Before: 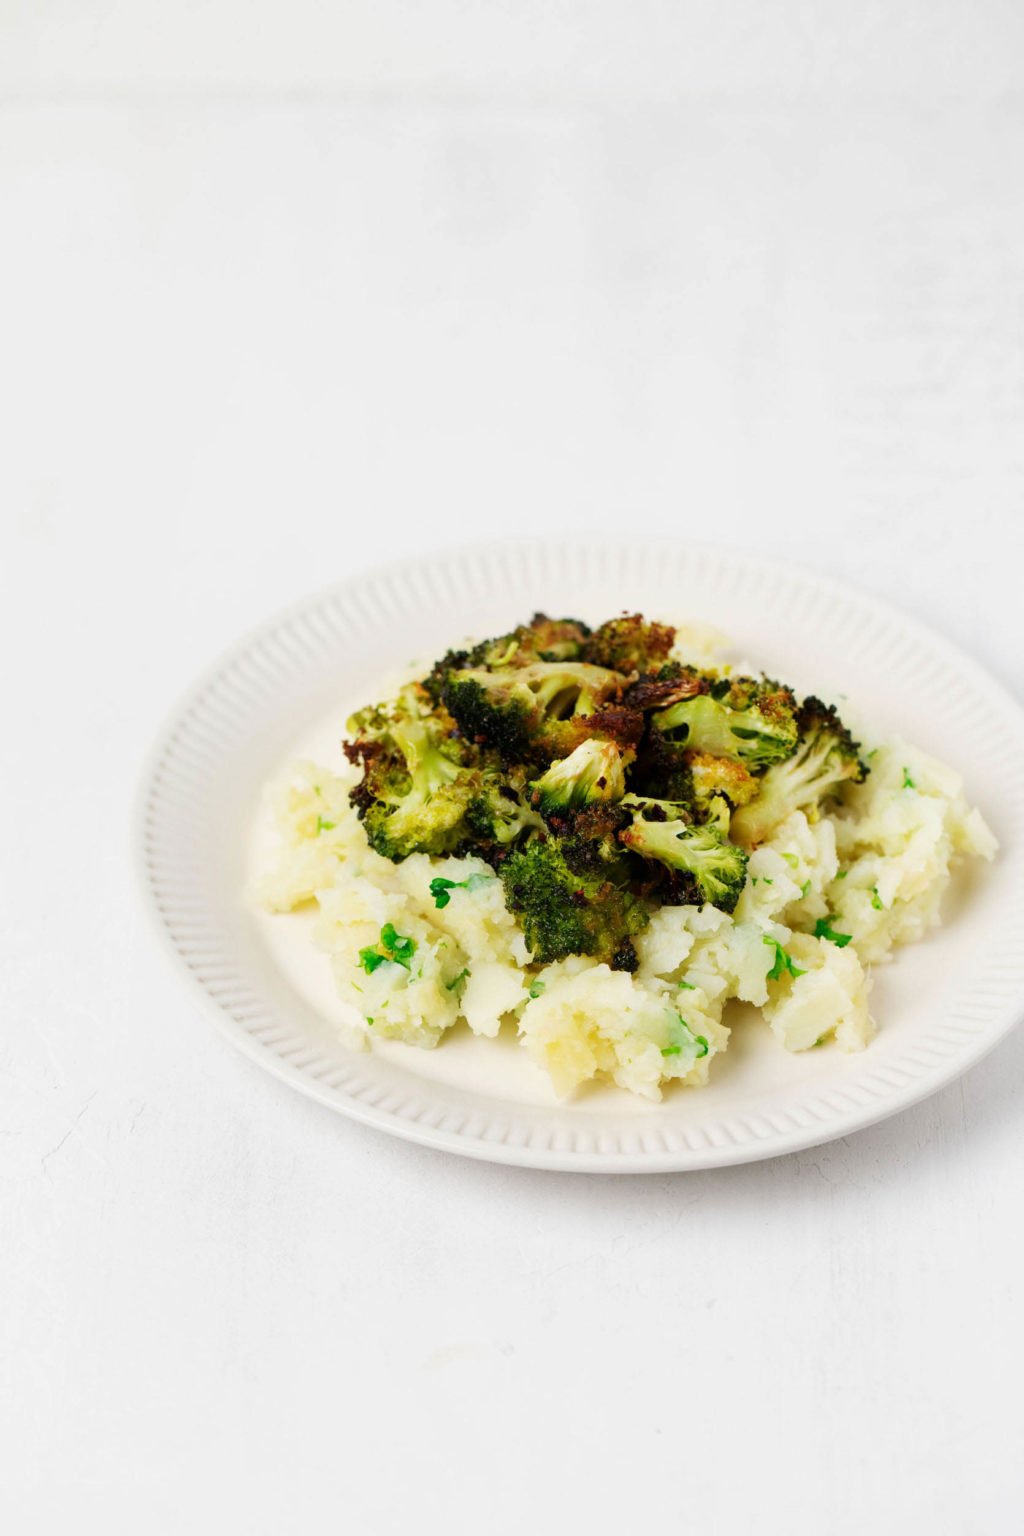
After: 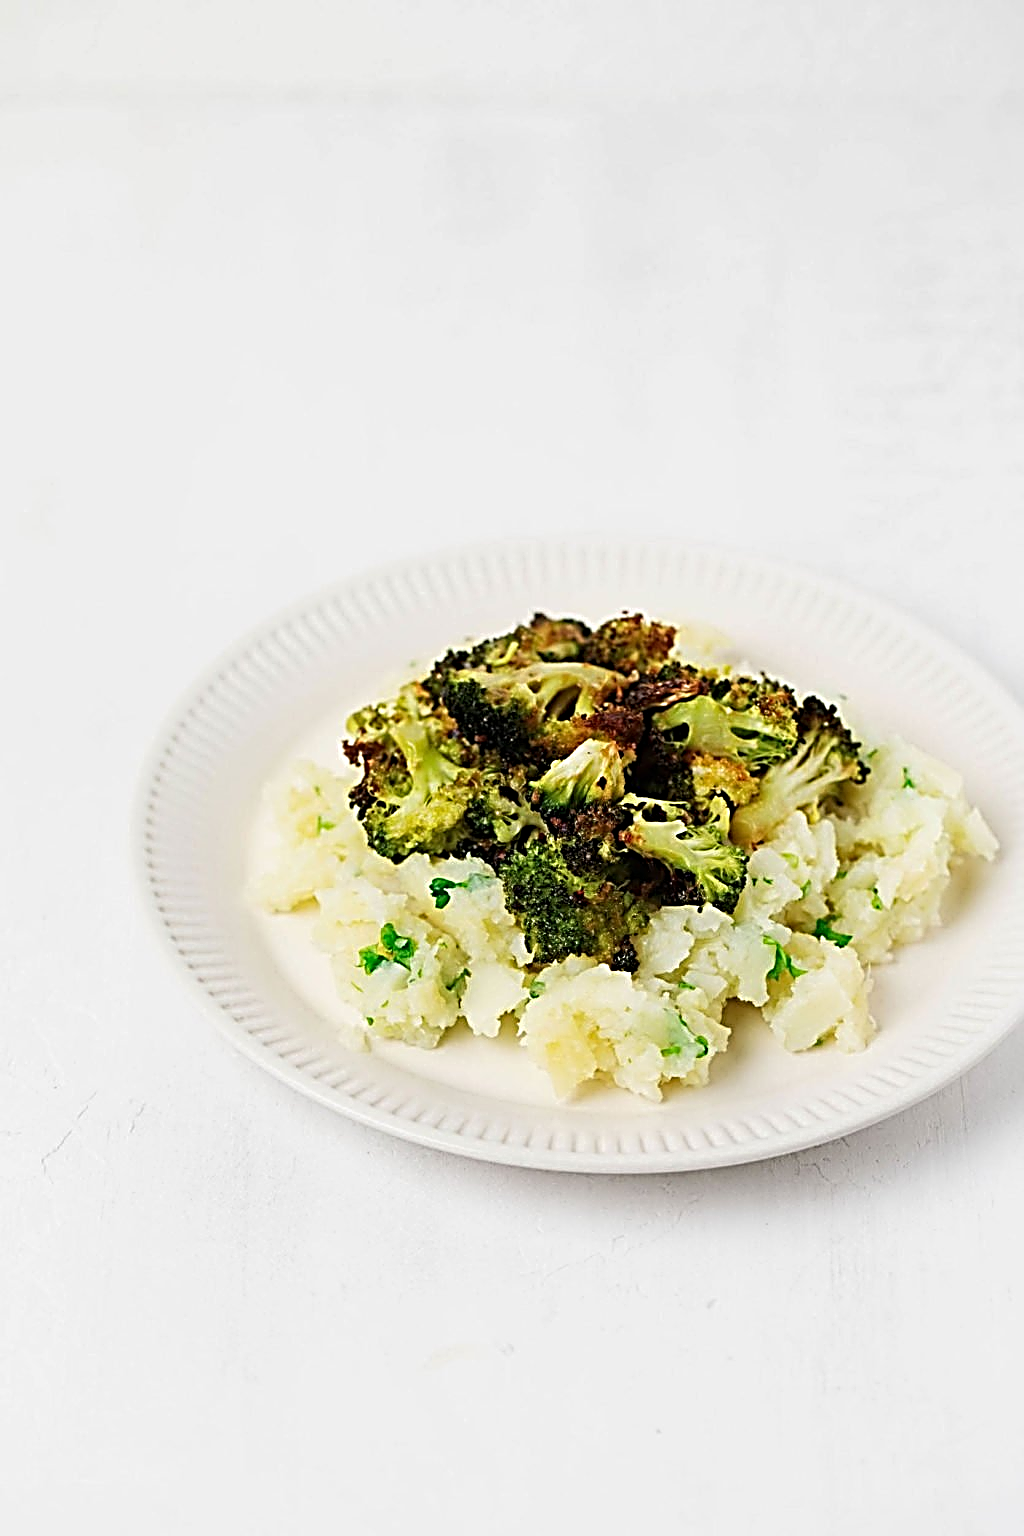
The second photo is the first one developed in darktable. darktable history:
sharpen: radius 3.144, amount 1.723
